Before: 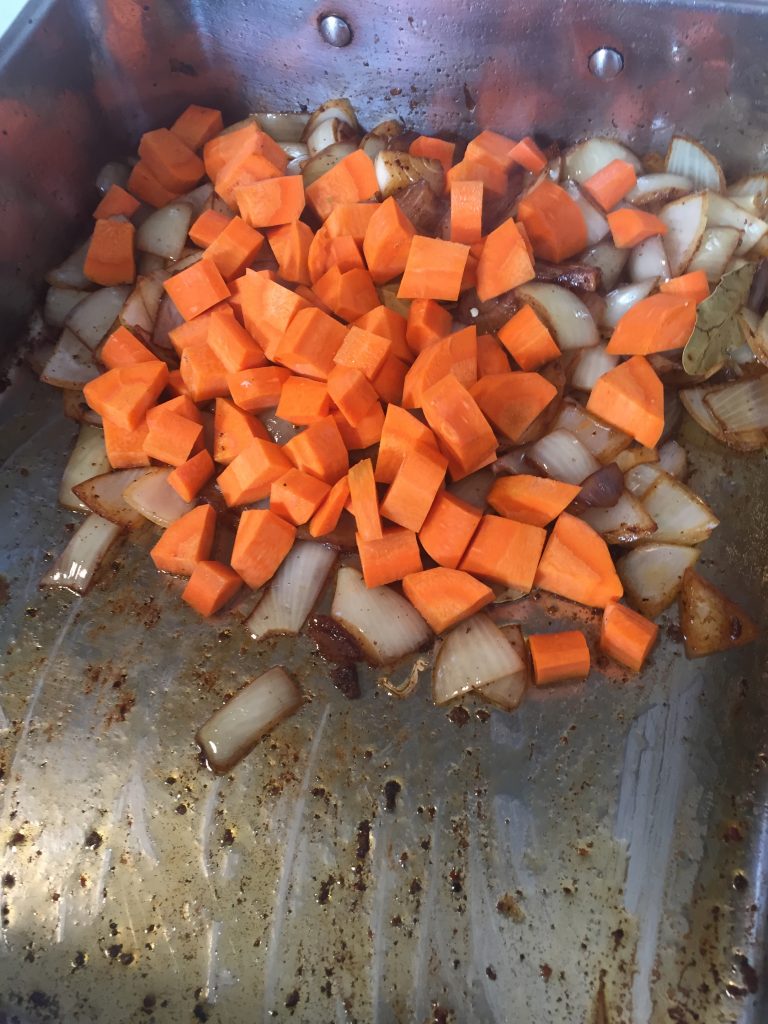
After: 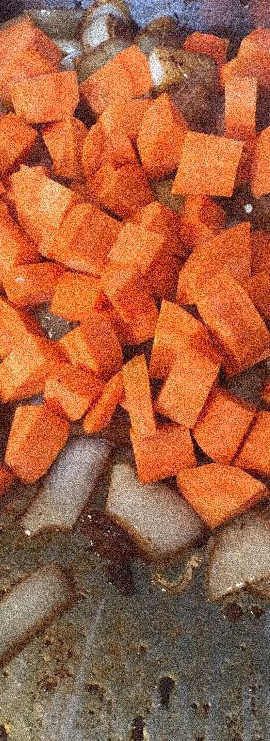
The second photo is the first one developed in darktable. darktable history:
fill light: on, module defaults
crop and rotate: left 29.476%, top 10.214%, right 35.32%, bottom 17.333%
grain: coarseness 3.75 ISO, strength 100%, mid-tones bias 0%
